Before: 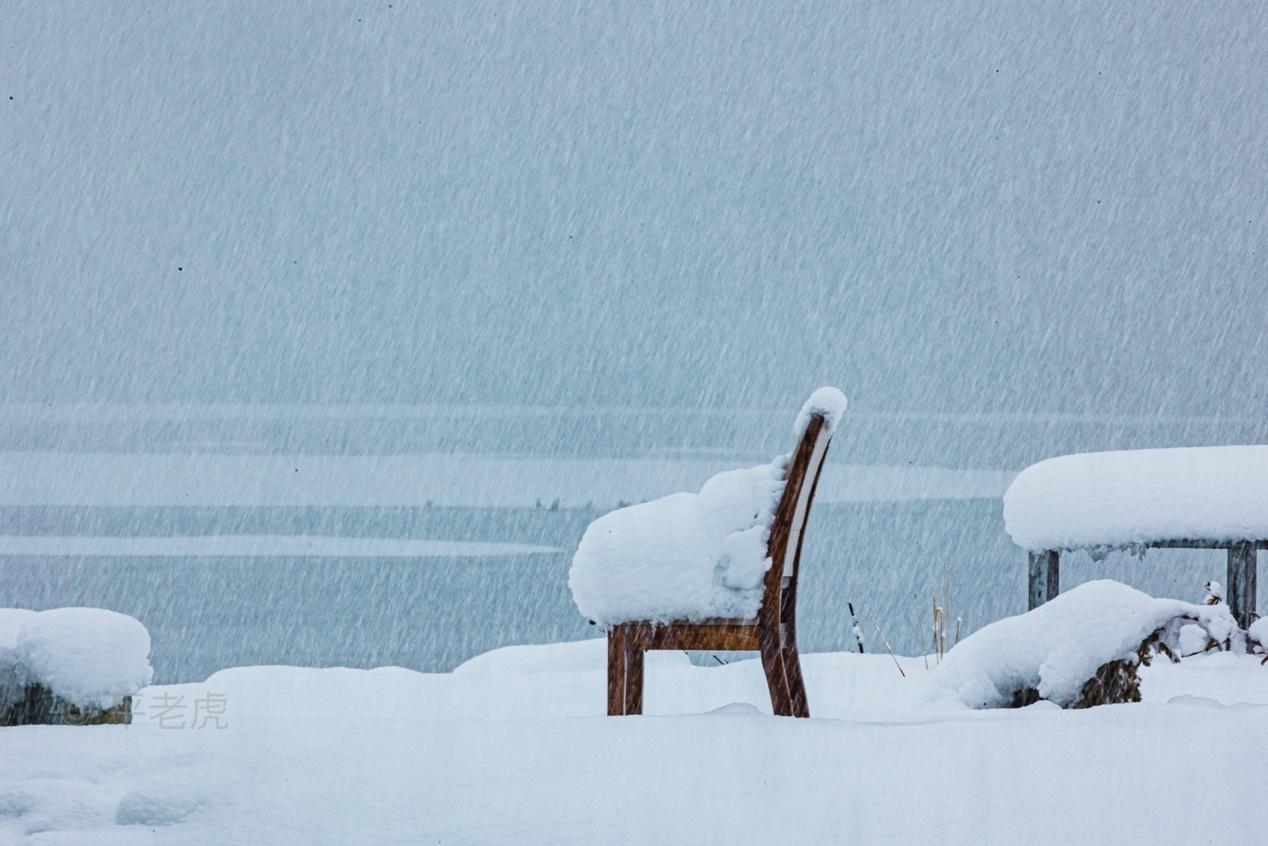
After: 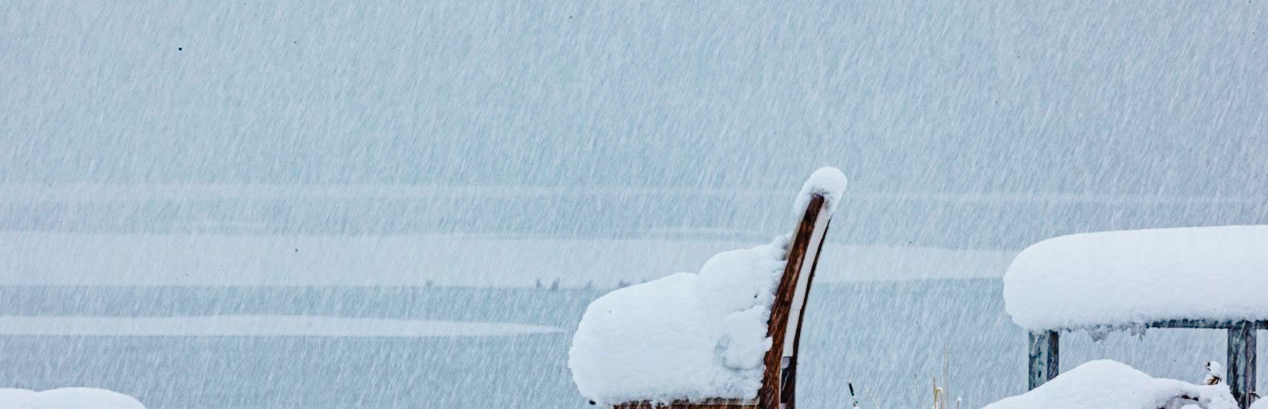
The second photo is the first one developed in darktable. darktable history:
crop and rotate: top 26.056%, bottom 25.543%
tone curve: curves: ch0 [(0, 0) (0.003, 0.002) (0.011, 0.008) (0.025, 0.016) (0.044, 0.026) (0.069, 0.04) (0.1, 0.061) (0.136, 0.104) (0.177, 0.15) (0.224, 0.22) (0.277, 0.307) (0.335, 0.399) (0.399, 0.492) (0.468, 0.575) (0.543, 0.638) (0.623, 0.701) (0.709, 0.778) (0.801, 0.85) (0.898, 0.934) (1, 1)], preserve colors none
